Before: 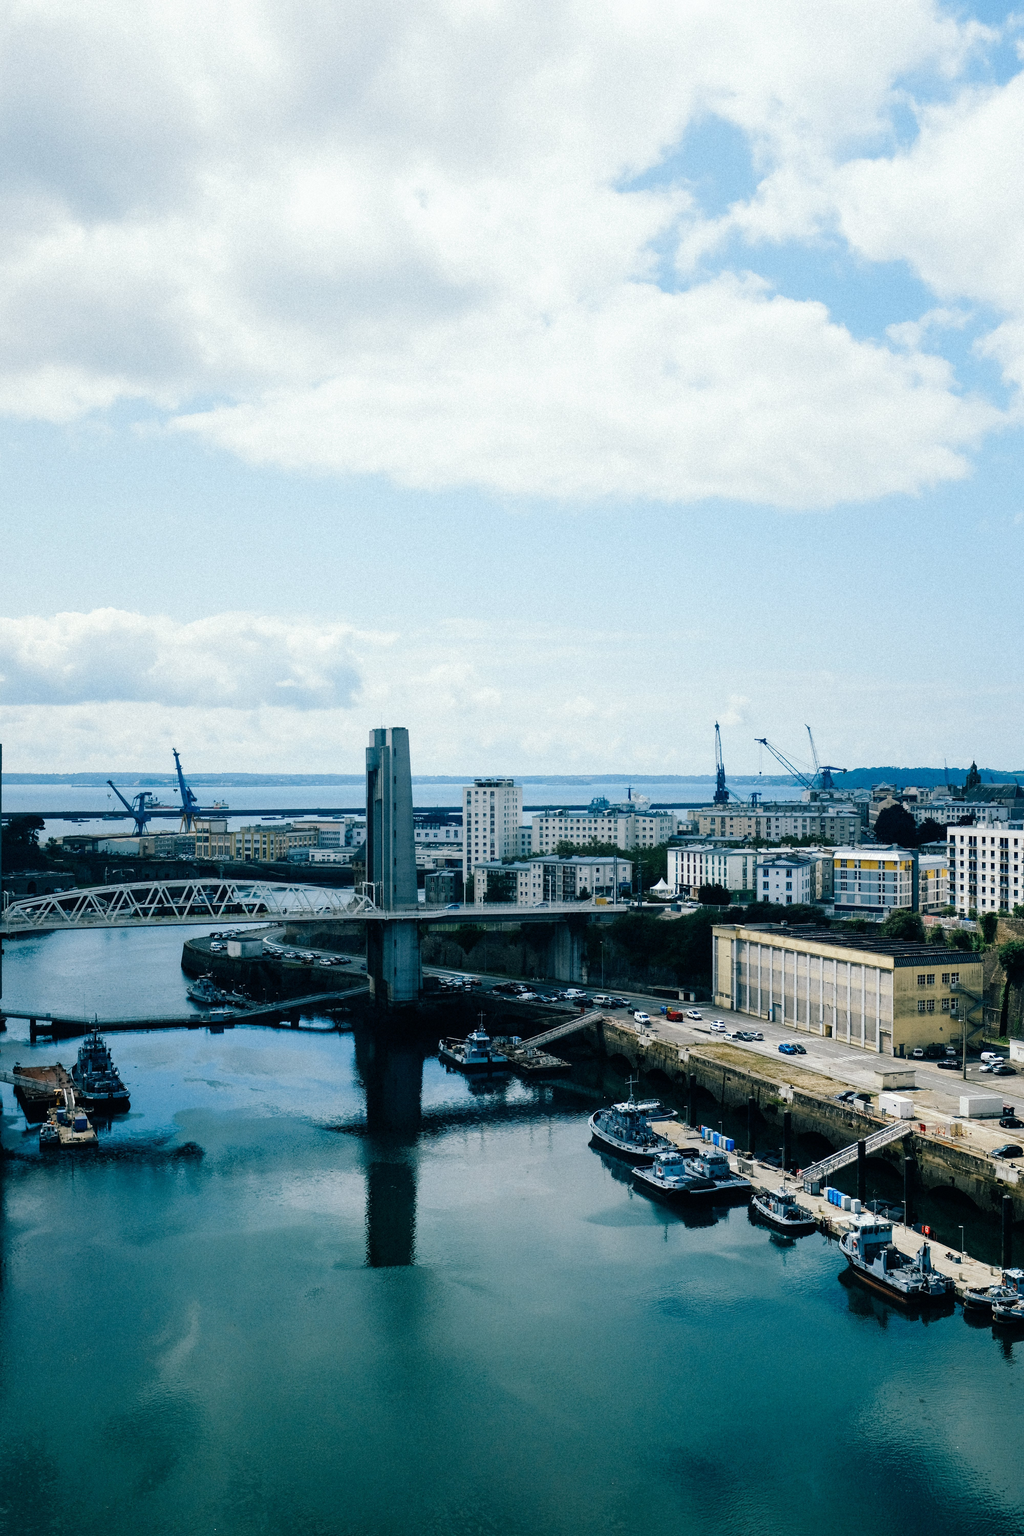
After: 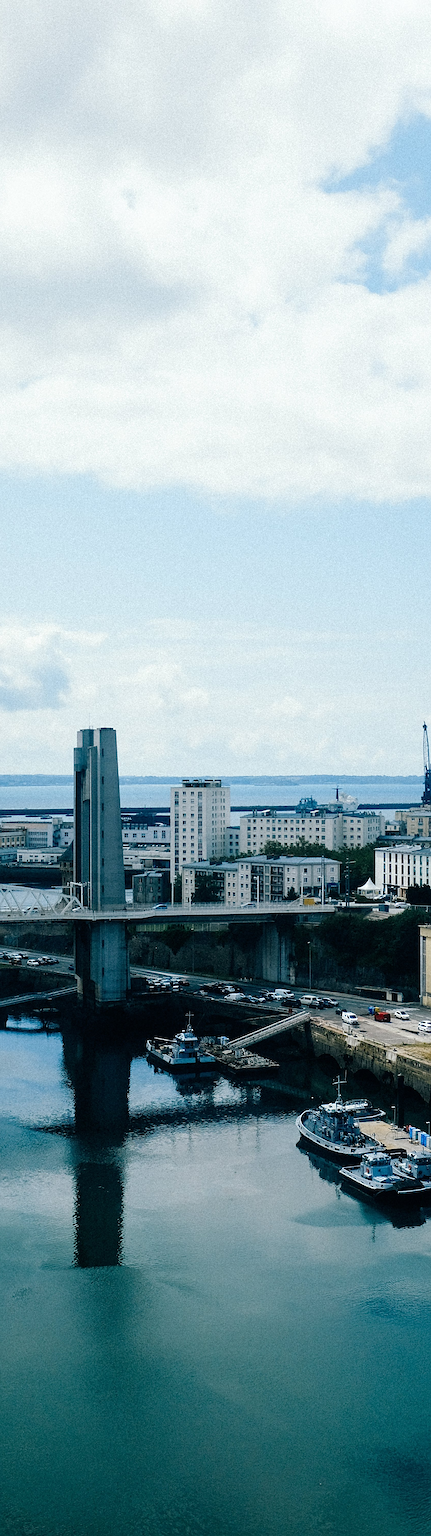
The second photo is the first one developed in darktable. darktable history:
sharpen: radius 2.767
crop: left 28.583%, right 29.231%
